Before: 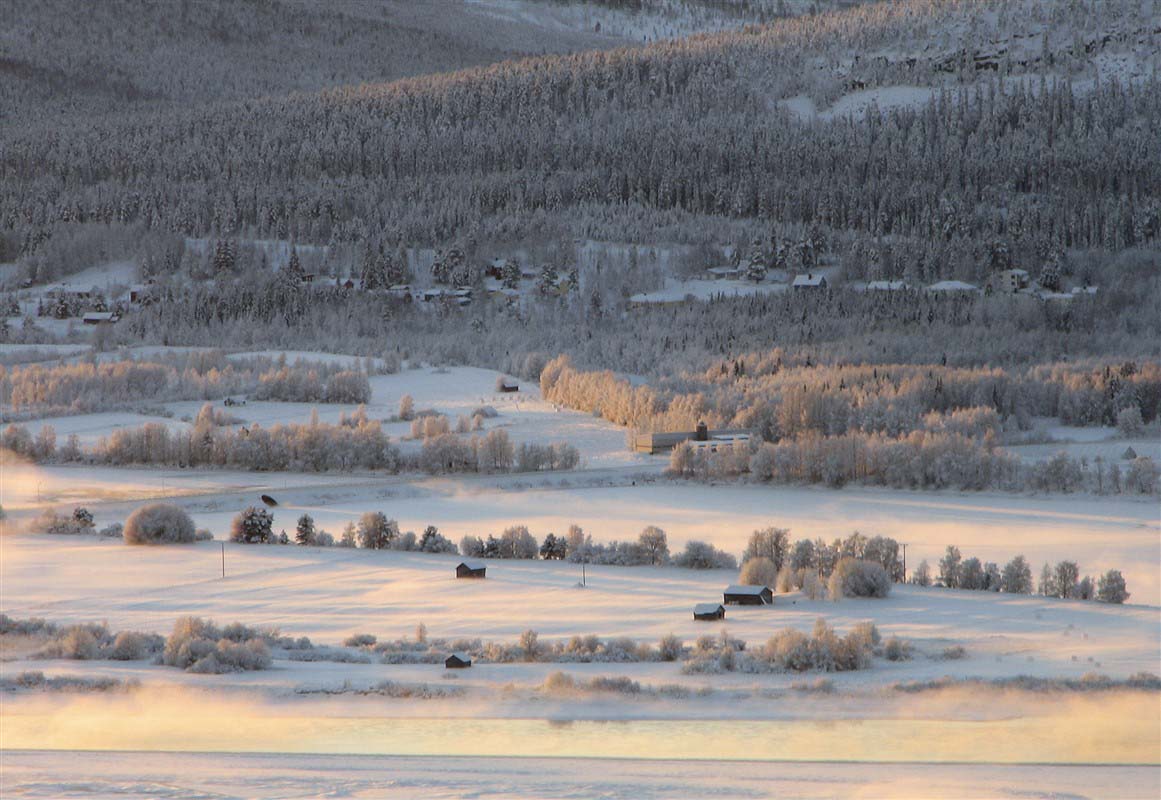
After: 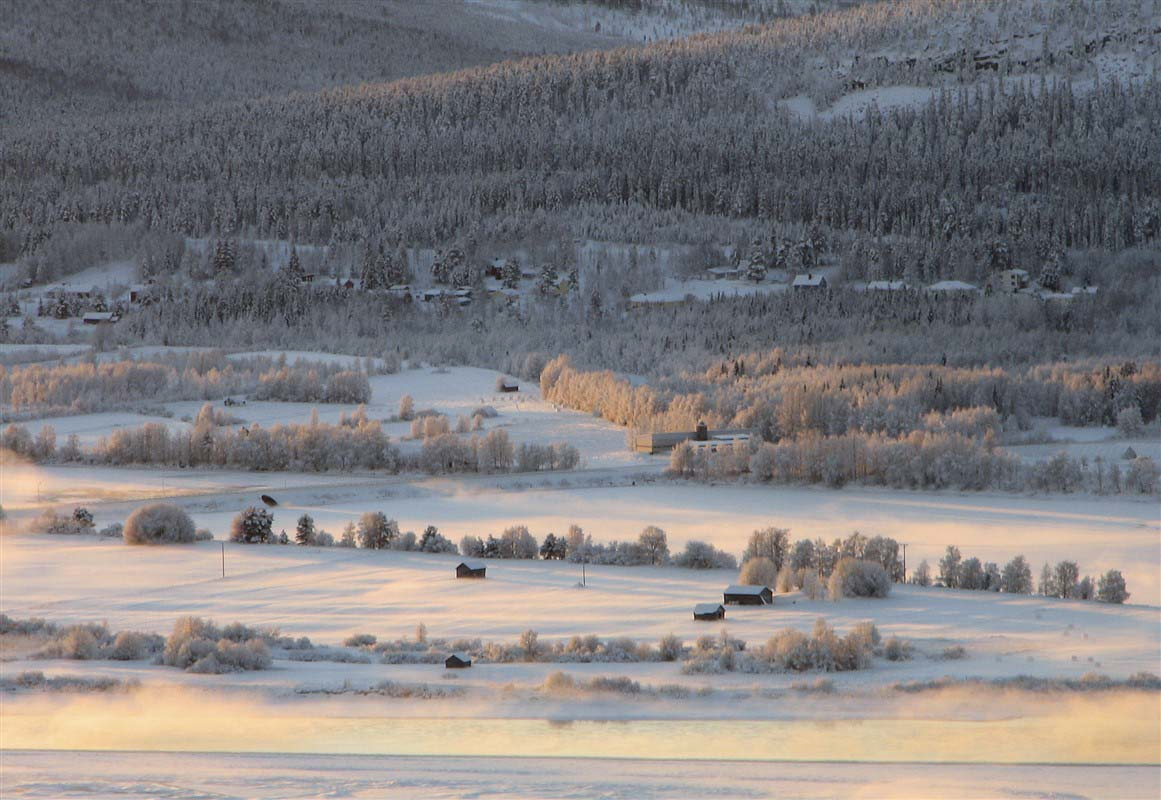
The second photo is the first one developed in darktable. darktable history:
white balance: emerald 1
exposure: exposure -0.04 EV, compensate highlight preservation false
